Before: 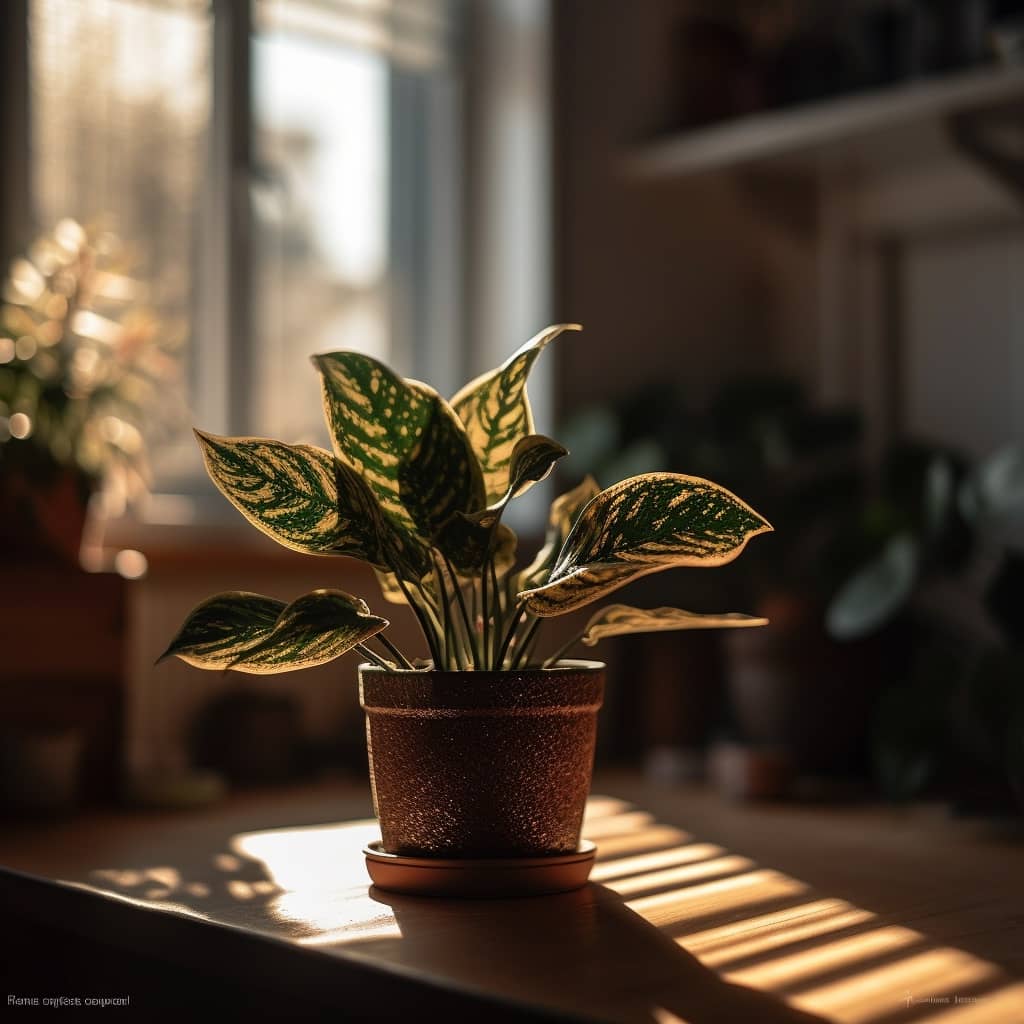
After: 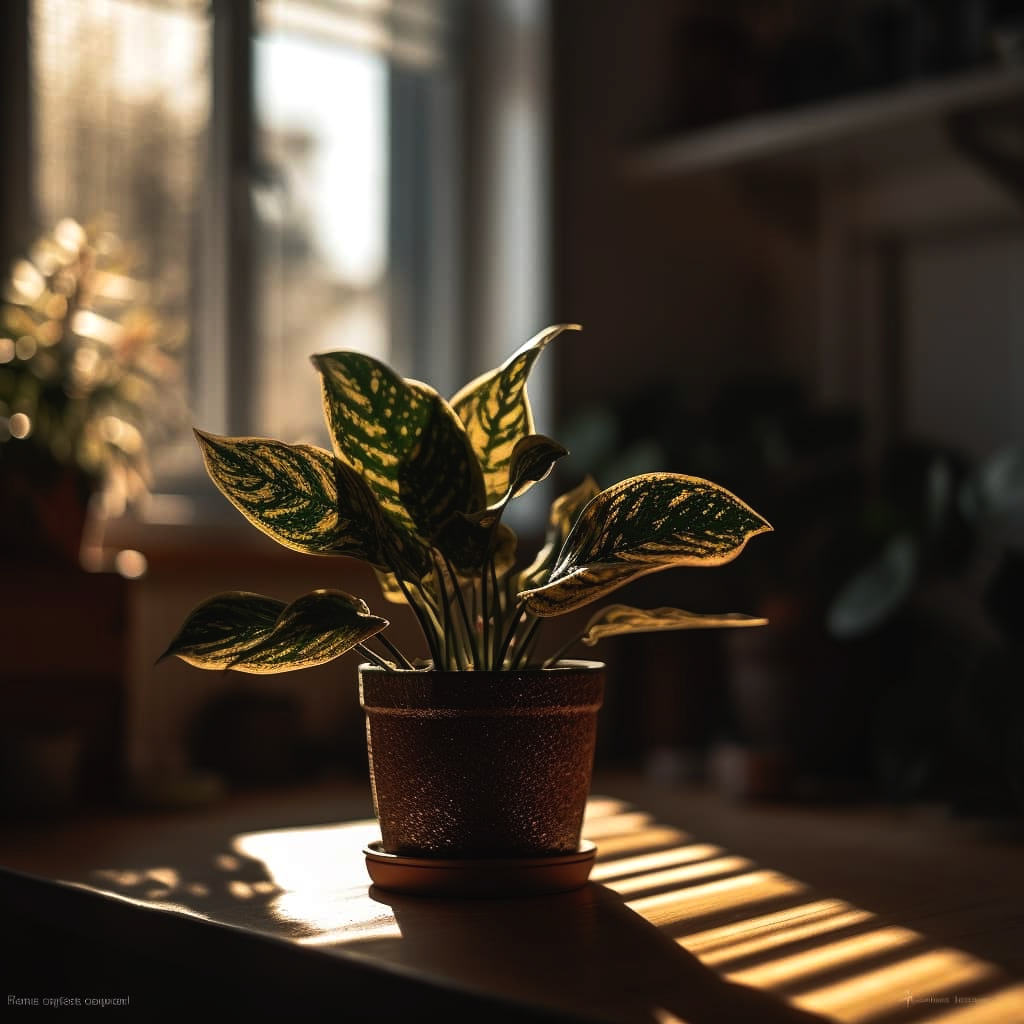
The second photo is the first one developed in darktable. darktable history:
color balance rgb: global offset › luminance 0.491%, global offset › hue 58.57°, perceptual saturation grading › global saturation 15.864%, perceptual brilliance grading › highlights 3.608%, perceptual brilliance grading › mid-tones -17.683%, perceptual brilliance grading › shadows -41.036%, global vibrance 9.679%
